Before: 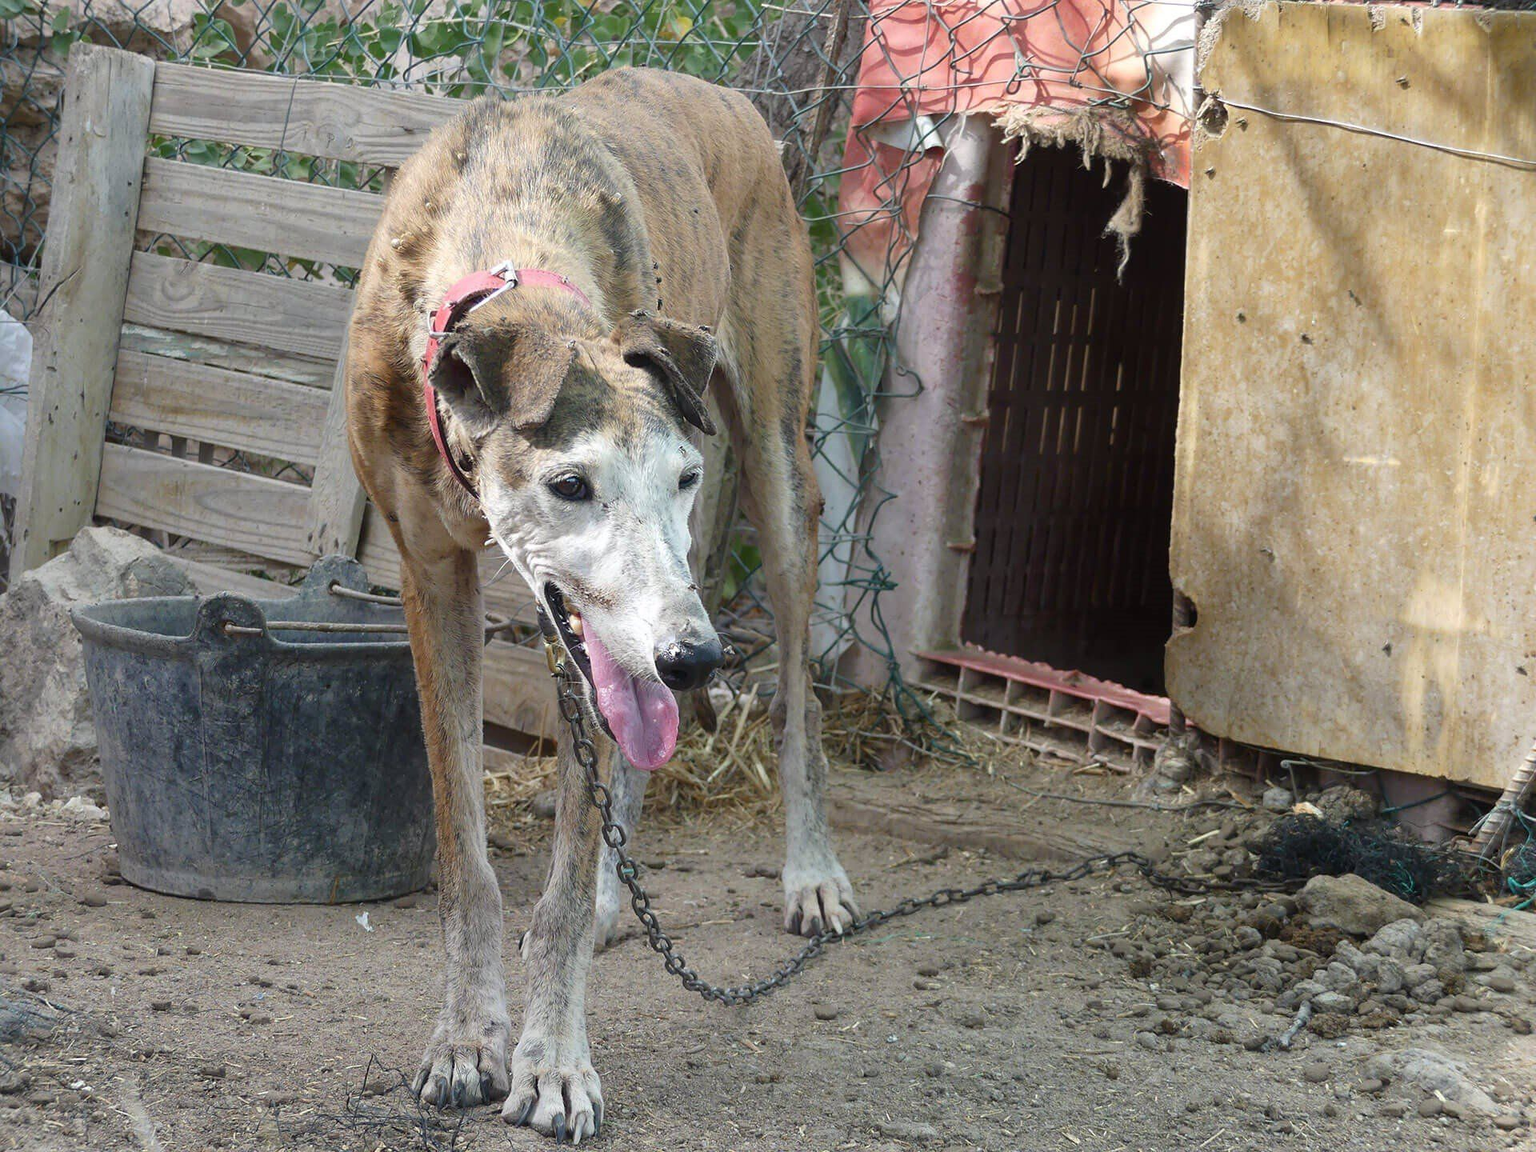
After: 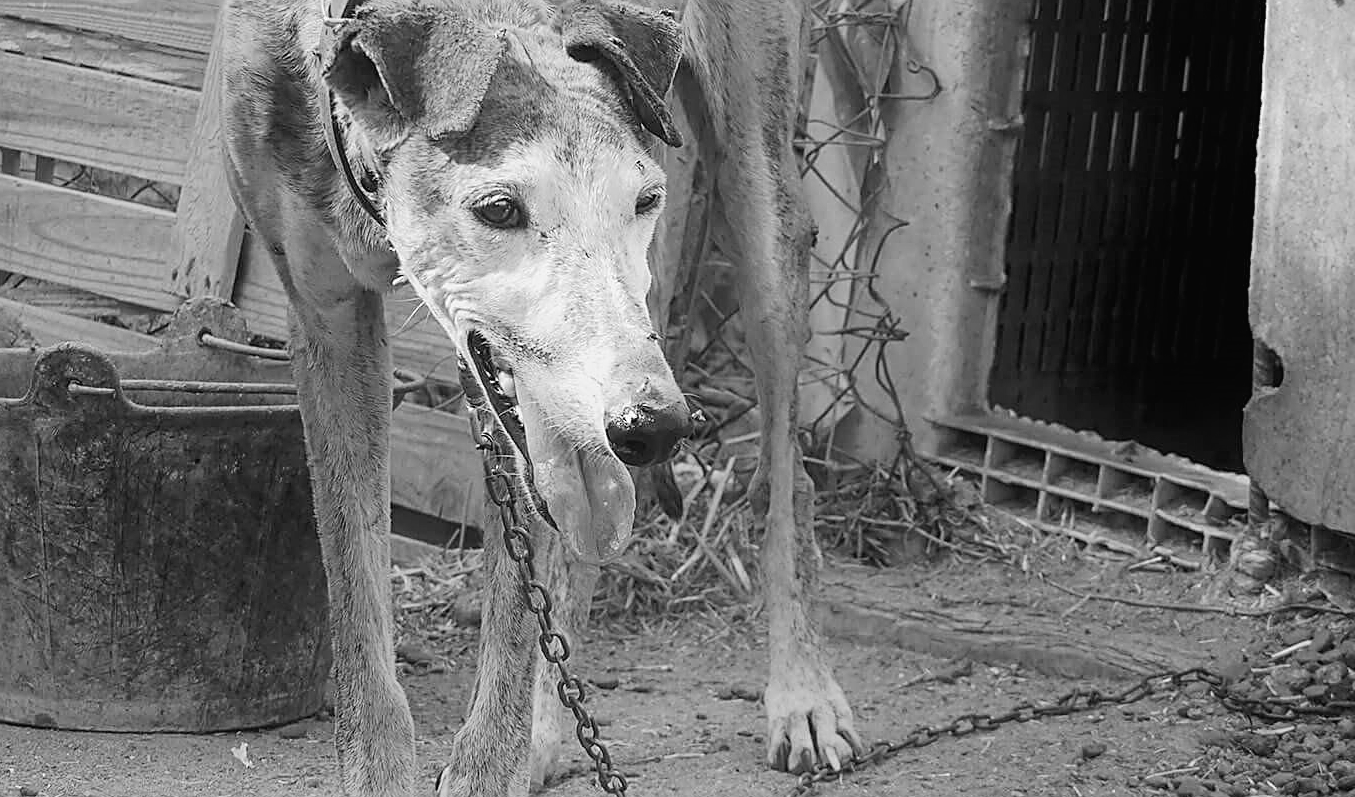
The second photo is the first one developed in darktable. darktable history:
crop: left 11.123%, top 27.61%, right 18.3%, bottom 17.034%
sharpen: on, module defaults
tone curve: curves: ch0 [(0, 0.013) (0.054, 0.018) (0.205, 0.191) (0.289, 0.292) (0.39, 0.424) (0.493, 0.551) (0.666, 0.743) (0.795, 0.841) (1, 0.998)]; ch1 [(0, 0) (0.385, 0.343) (0.439, 0.415) (0.494, 0.495) (0.501, 0.501) (0.51, 0.509) (0.548, 0.554) (0.586, 0.614) (0.66, 0.706) (0.783, 0.804) (1, 1)]; ch2 [(0, 0) (0.304, 0.31) (0.403, 0.399) (0.441, 0.428) (0.47, 0.469) (0.498, 0.496) (0.524, 0.538) (0.566, 0.579) (0.633, 0.665) (0.7, 0.711) (1, 1)], color space Lab, independent channels, preserve colors none
exposure: exposure -0.021 EV, compensate highlight preservation false
contrast equalizer: y [[0.439, 0.44, 0.442, 0.457, 0.493, 0.498], [0.5 ×6], [0.5 ×6], [0 ×6], [0 ×6]]
monochrome: on, module defaults
color balance rgb: perceptual saturation grading › global saturation 30%, global vibrance 10%
